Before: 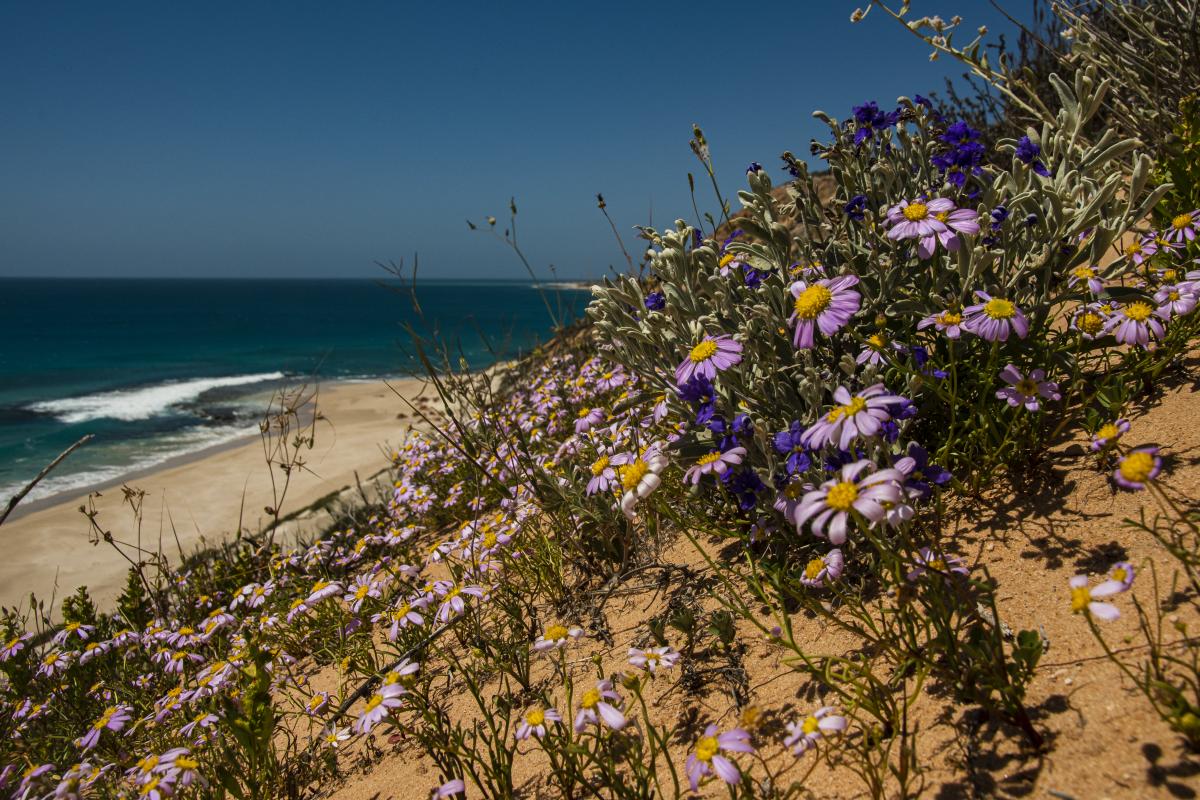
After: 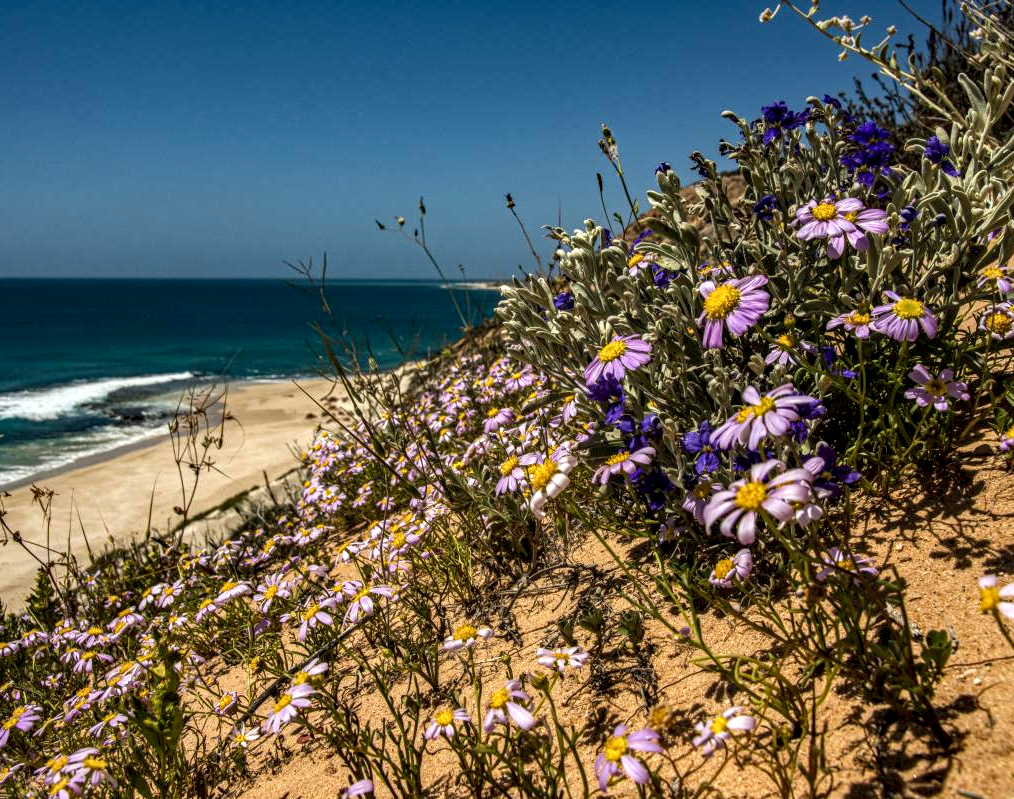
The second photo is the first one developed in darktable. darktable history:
crop: left 7.599%, right 7.842%
local contrast: highlights 21%, detail 150%
exposure: black level correction 0.001, exposure 0.499 EV, compensate highlight preservation false
haze removal: compatibility mode true, adaptive false
